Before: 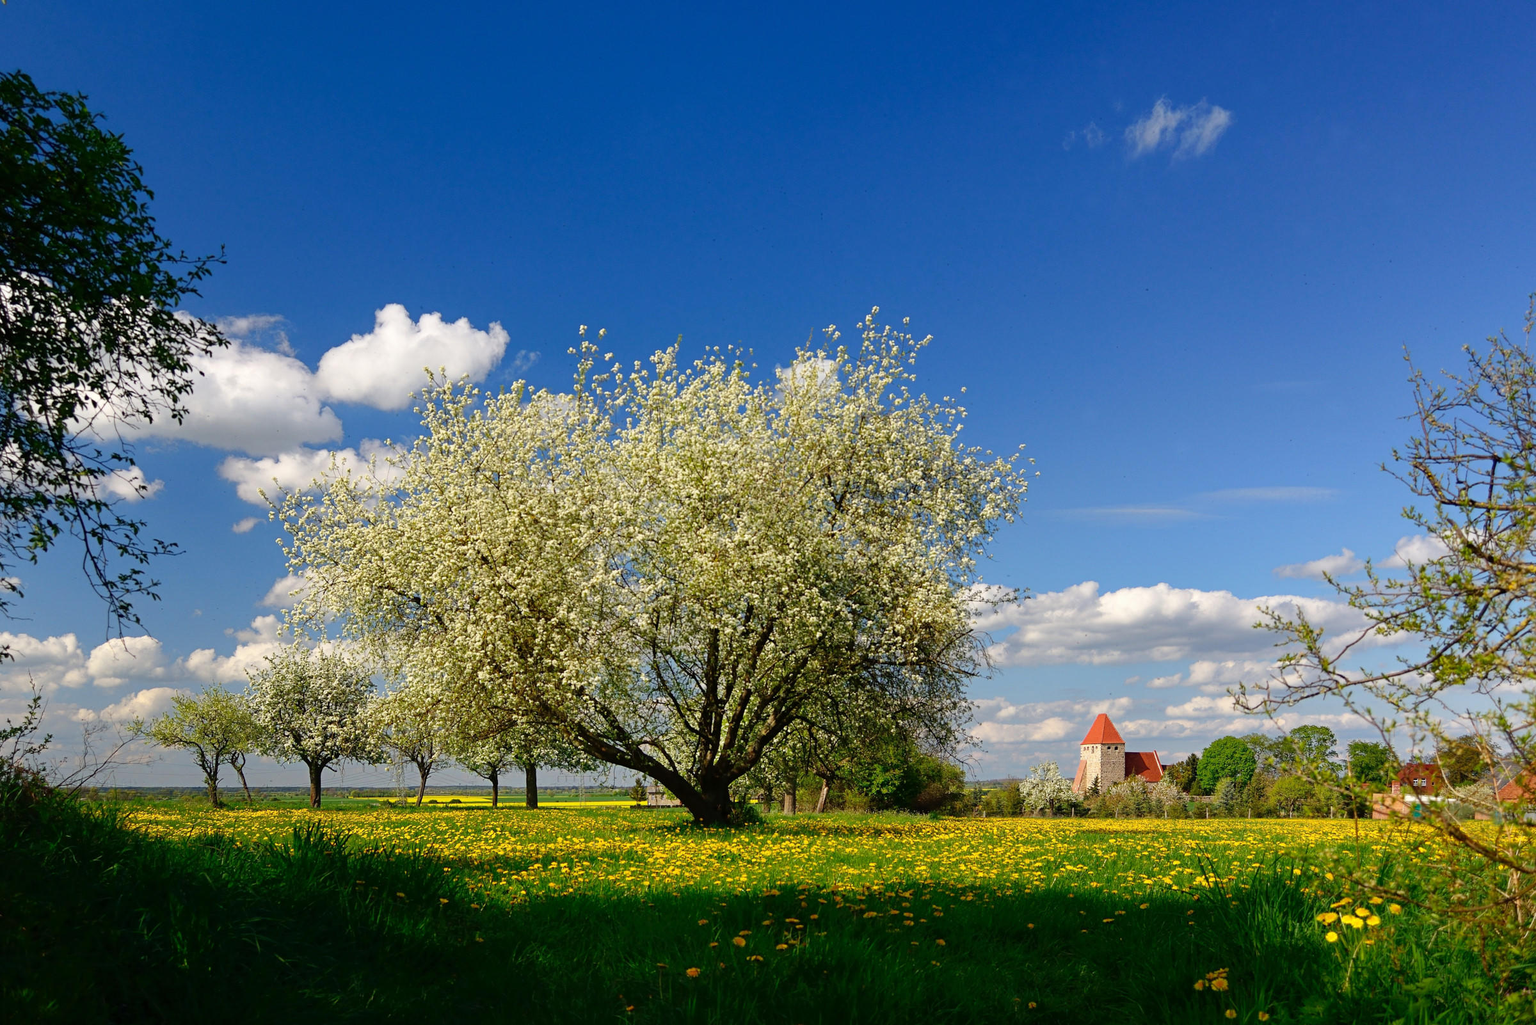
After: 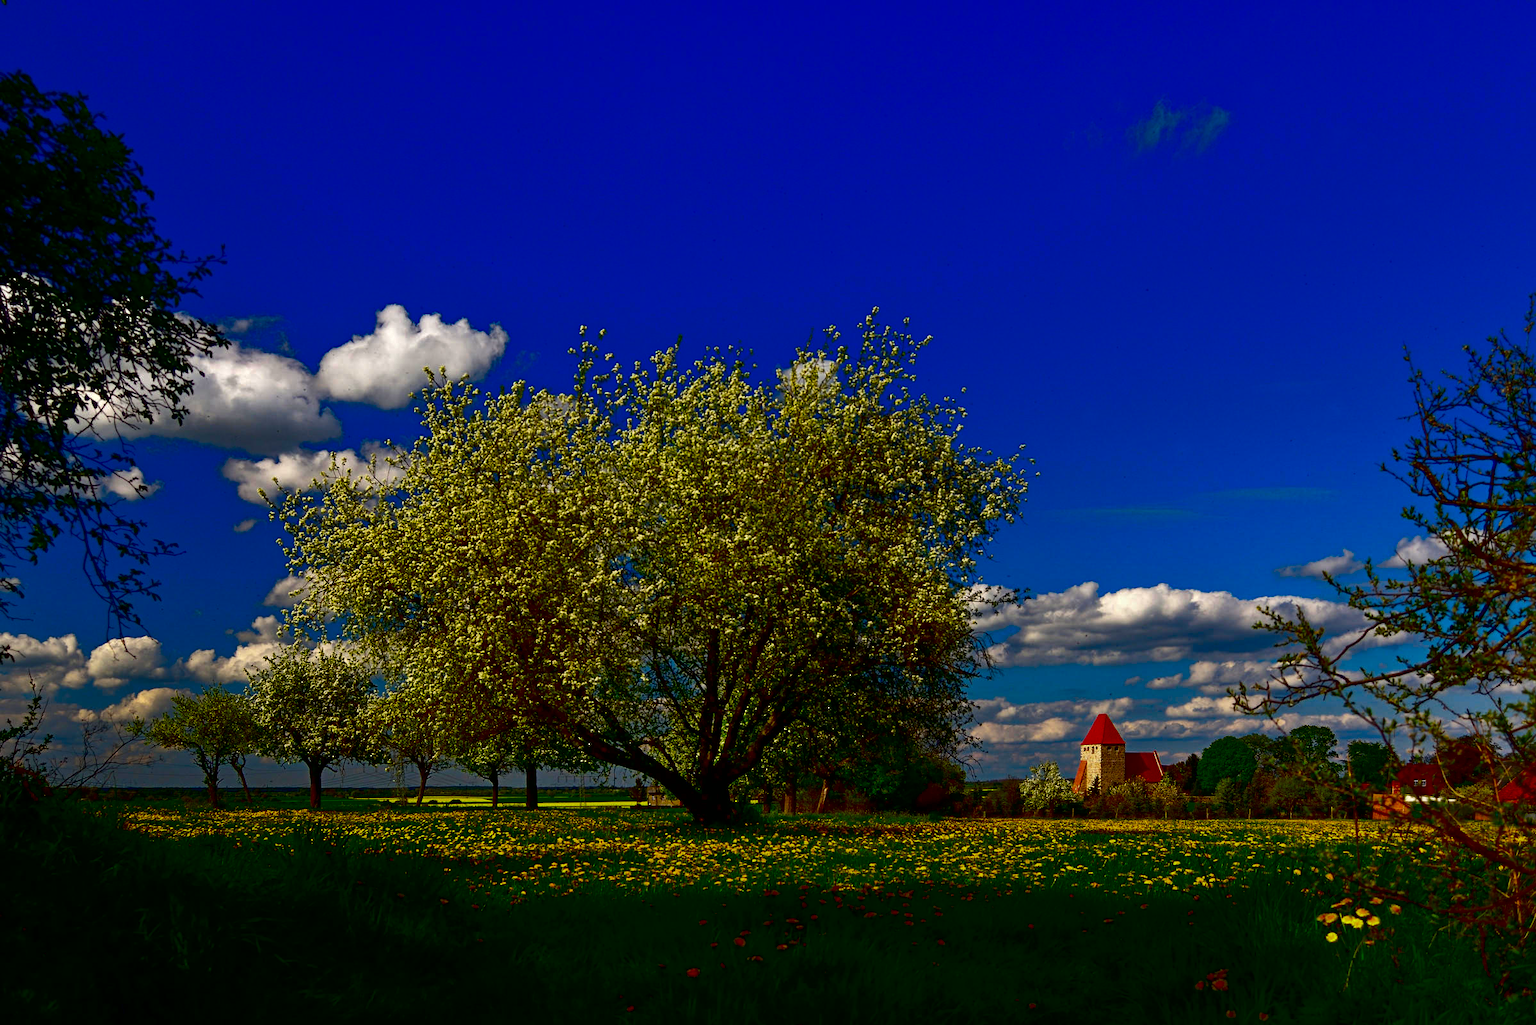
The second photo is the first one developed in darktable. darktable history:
contrast brightness saturation: brightness -1, saturation 1
sharpen: radius 2.883, amount 0.868, threshold 47.523
local contrast: mode bilateral grid, contrast 30, coarseness 25, midtone range 0.2
